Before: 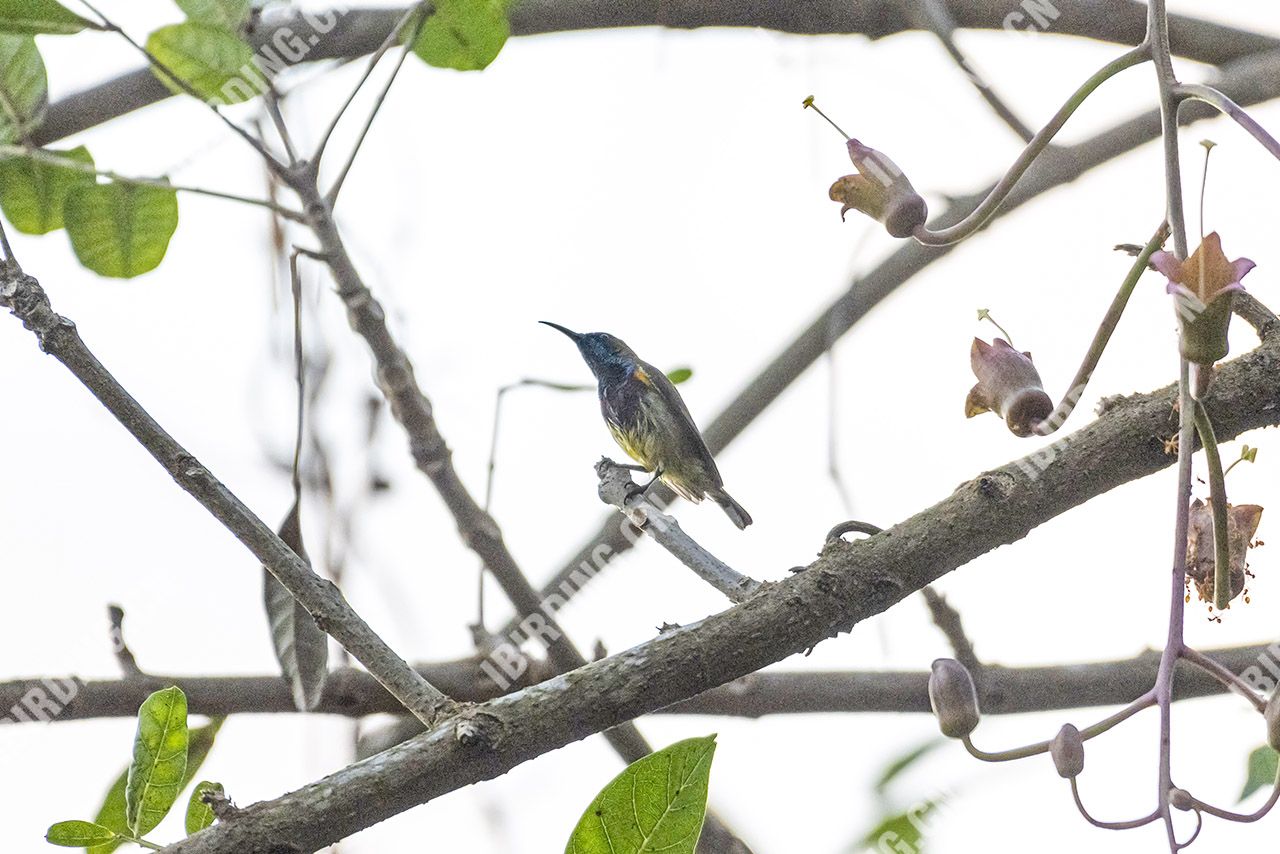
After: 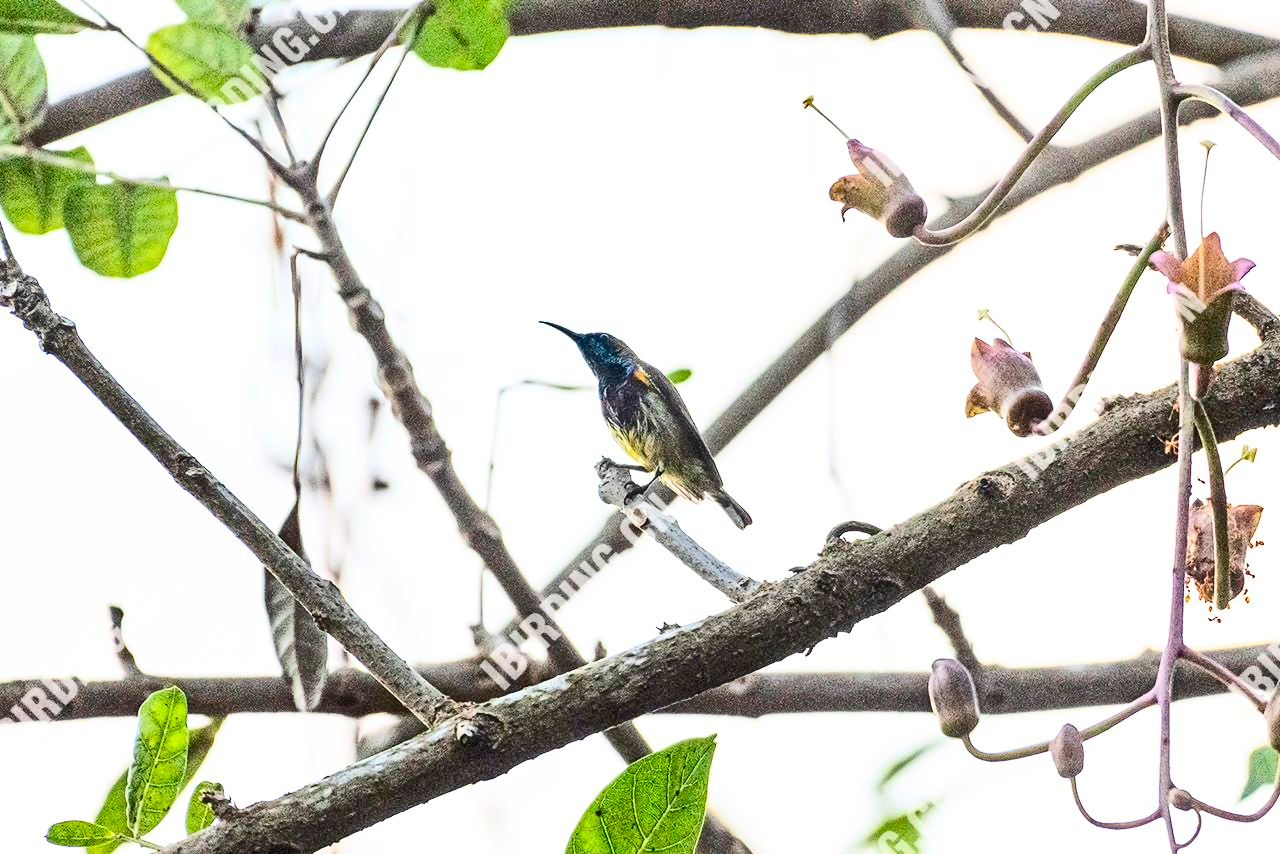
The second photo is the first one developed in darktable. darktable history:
contrast brightness saturation: contrast 0.396, brightness 0.051, saturation 0.264
